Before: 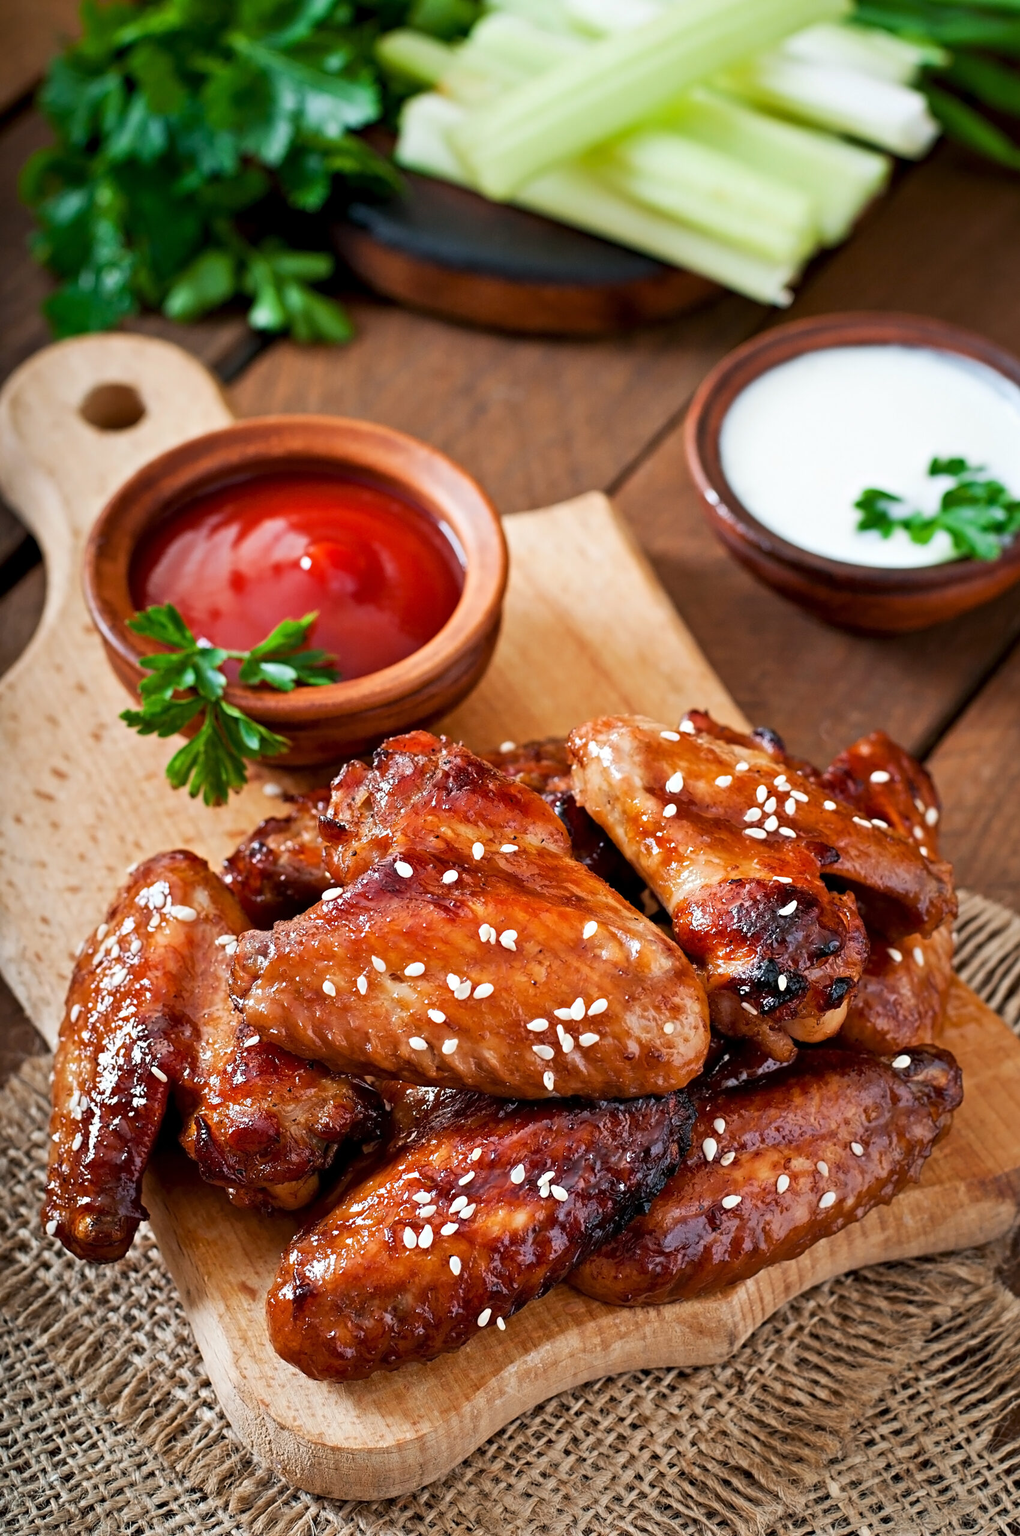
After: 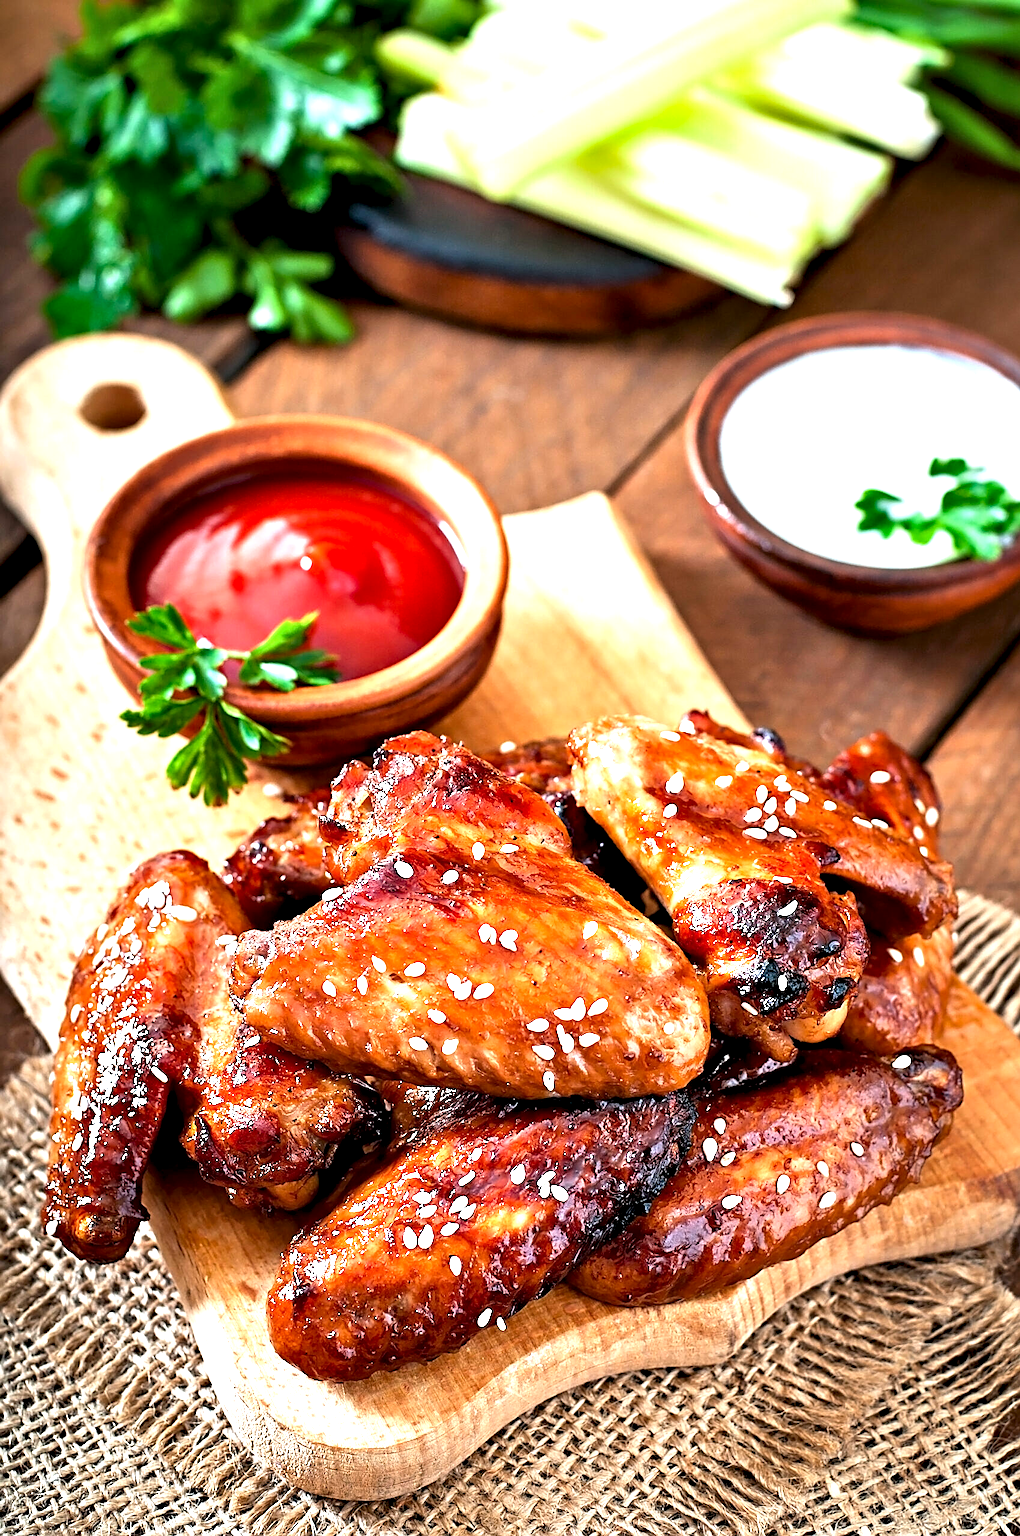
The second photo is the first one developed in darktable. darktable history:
sharpen: on, module defaults
contrast equalizer: y [[0.6 ×6], [0.55 ×6], [0 ×6], [0 ×6], [0 ×6]], mix 0.529
exposure: black level correction 0, exposure 1.095 EV, compensate highlight preservation false
